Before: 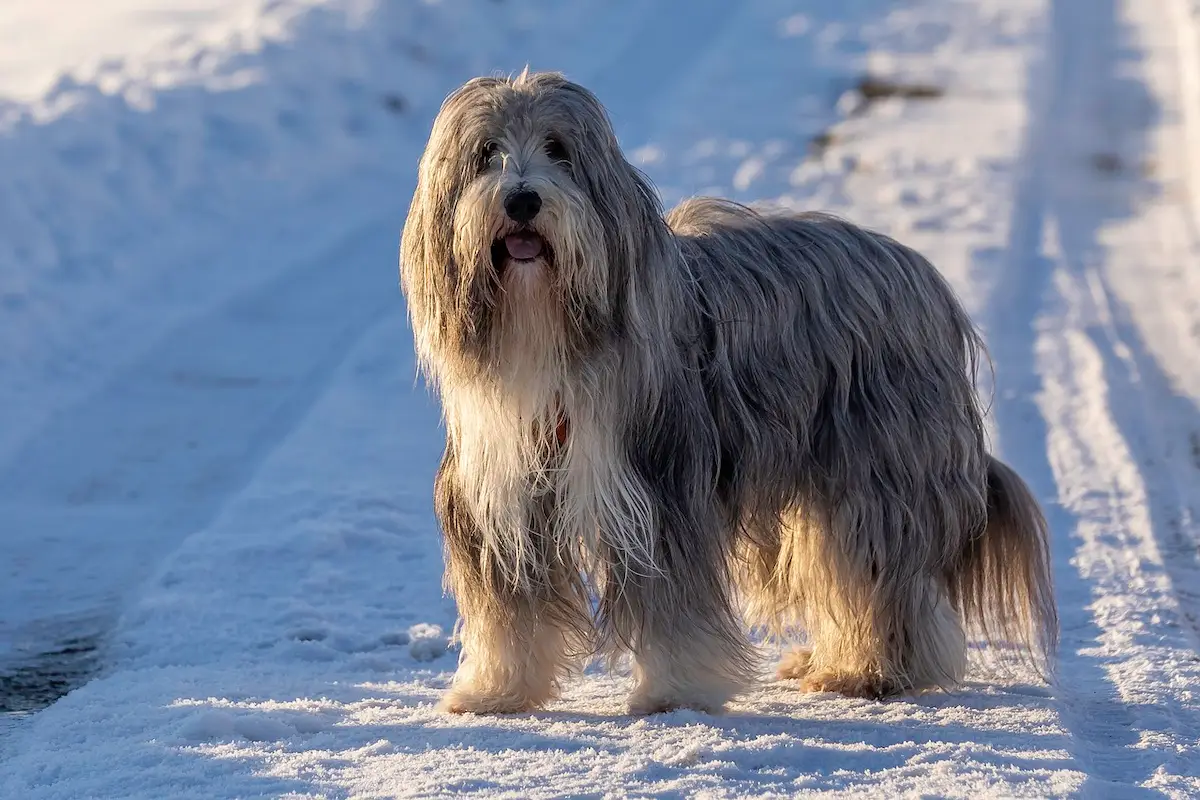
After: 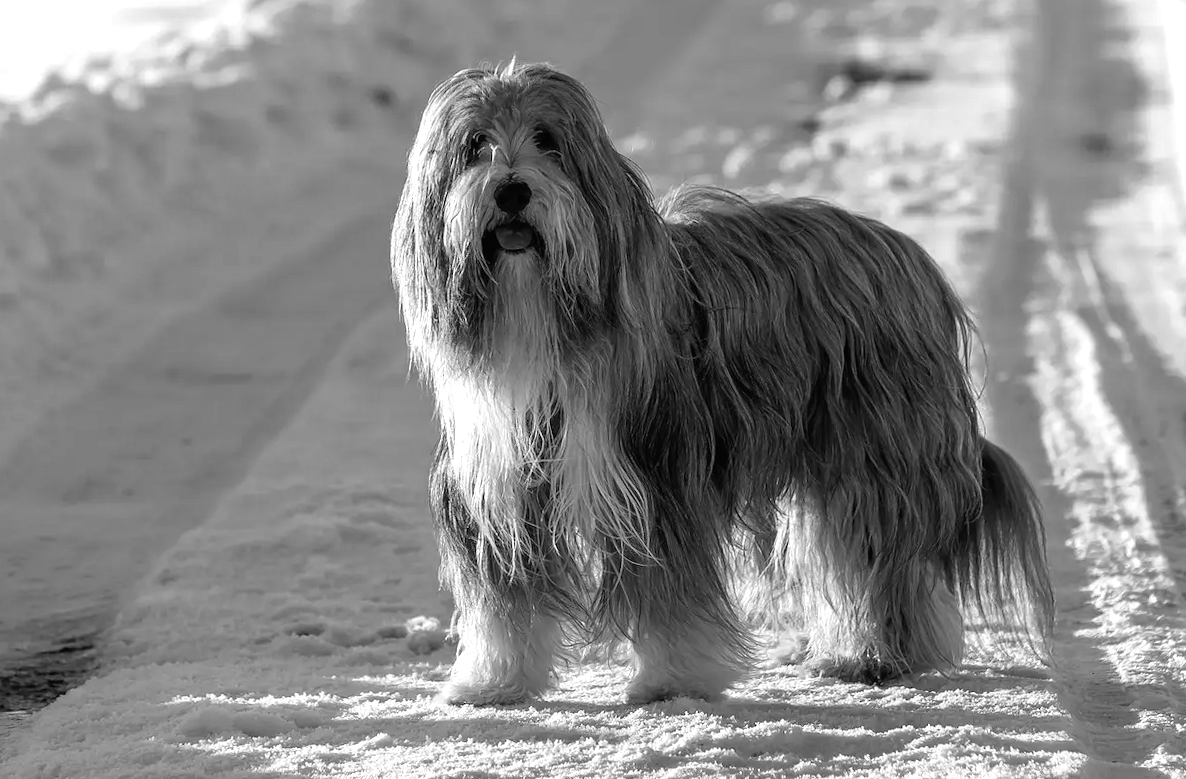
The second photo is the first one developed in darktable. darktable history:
monochrome: on, module defaults
color balance rgb: shadows lift › chroma 1%, shadows lift › hue 217.2°, power › hue 310.8°, highlights gain › chroma 2%, highlights gain › hue 44.4°, global offset › luminance 0.25%, global offset › hue 171.6°, perceptual saturation grading › global saturation 14.09%, perceptual saturation grading › highlights -30%, perceptual saturation grading › shadows 50.67%, global vibrance 25%, contrast 20%
rotate and perspective: rotation -1°, crop left 0.011, crop right 0.989, crop top 0.025, crop bottom 0.975
